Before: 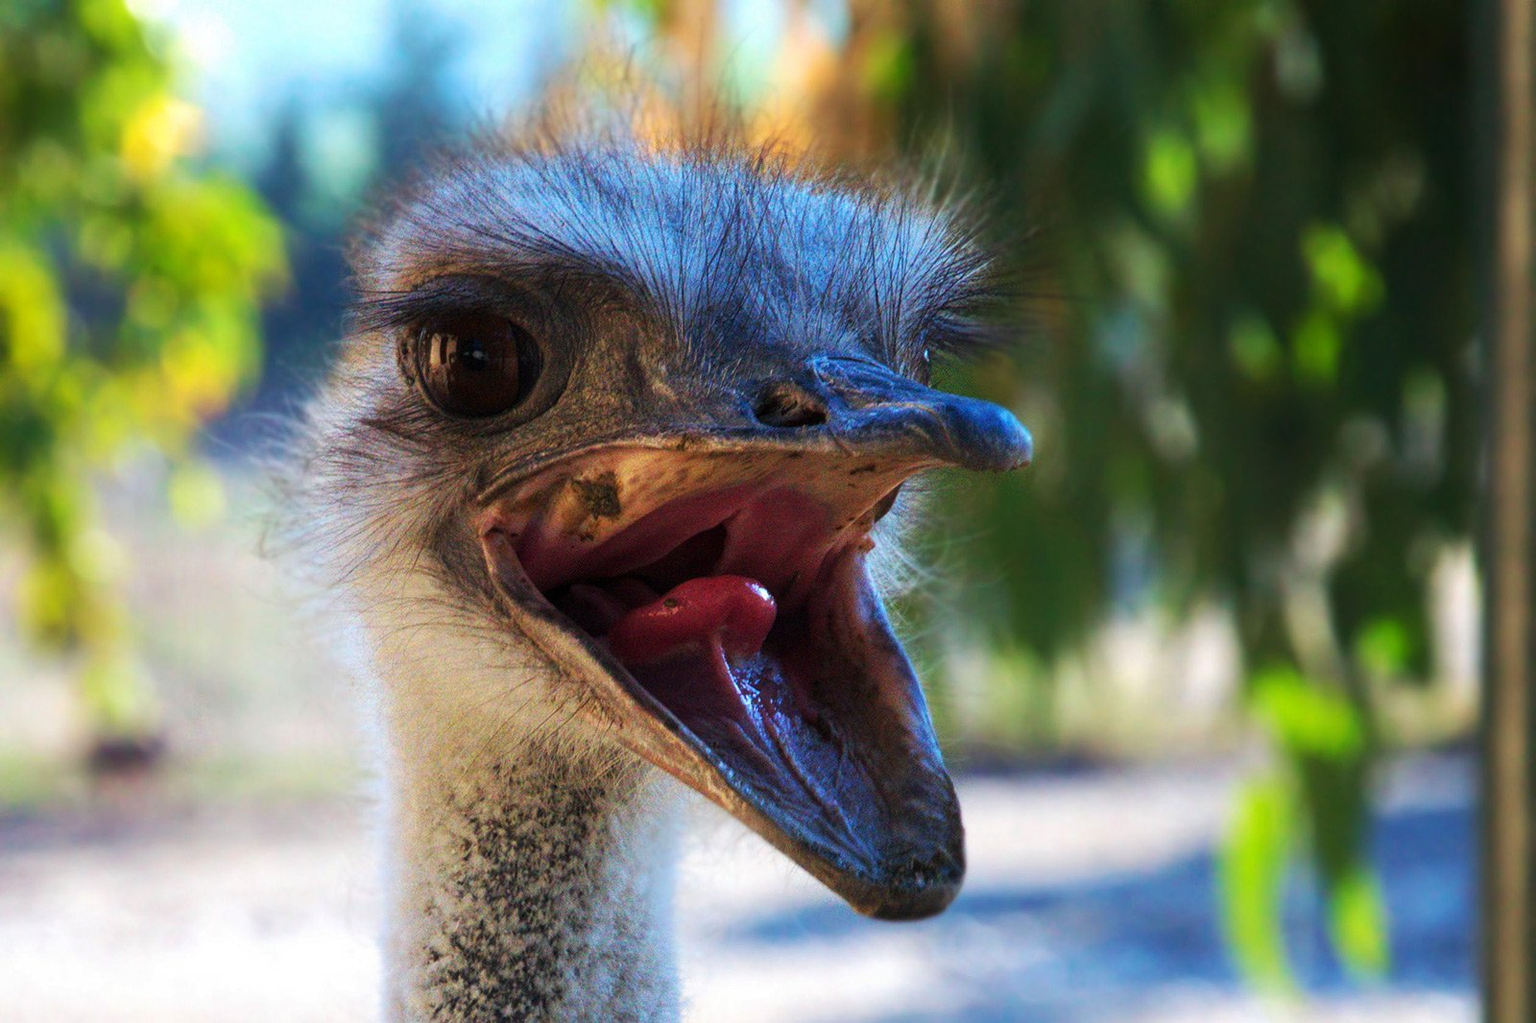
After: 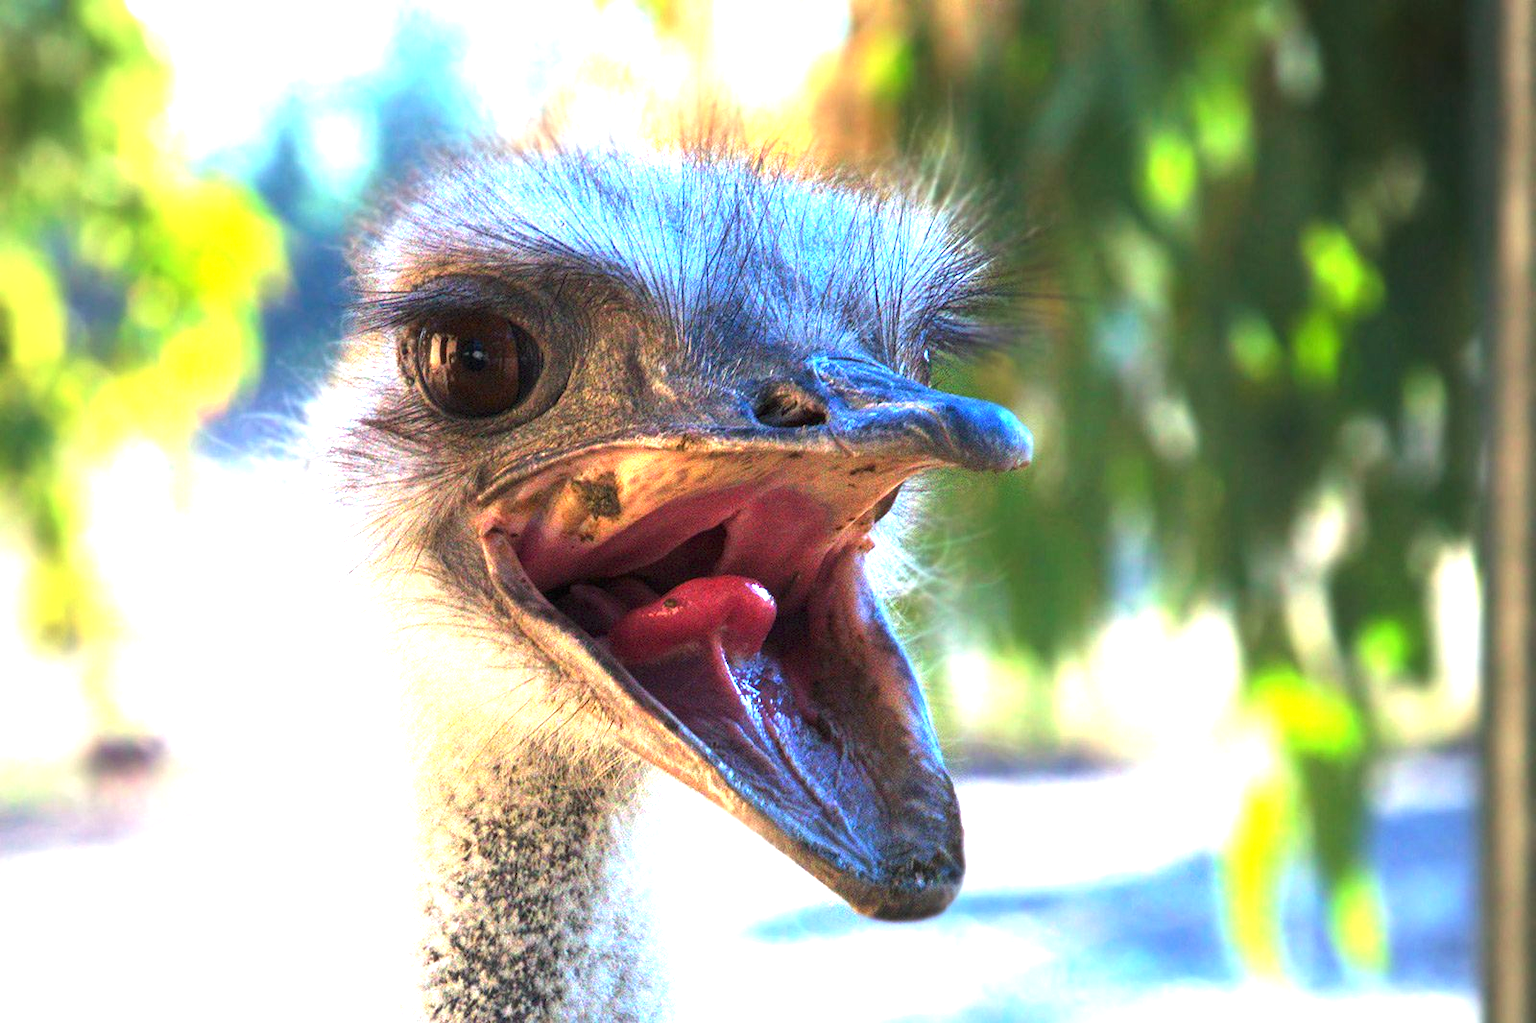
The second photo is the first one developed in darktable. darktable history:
vignetting: brightness -0.418, saturation -0.289
exposure: black level correction 0, exposure 1.626 EV, compensate exposure bias true, compensate highlight preservation false
